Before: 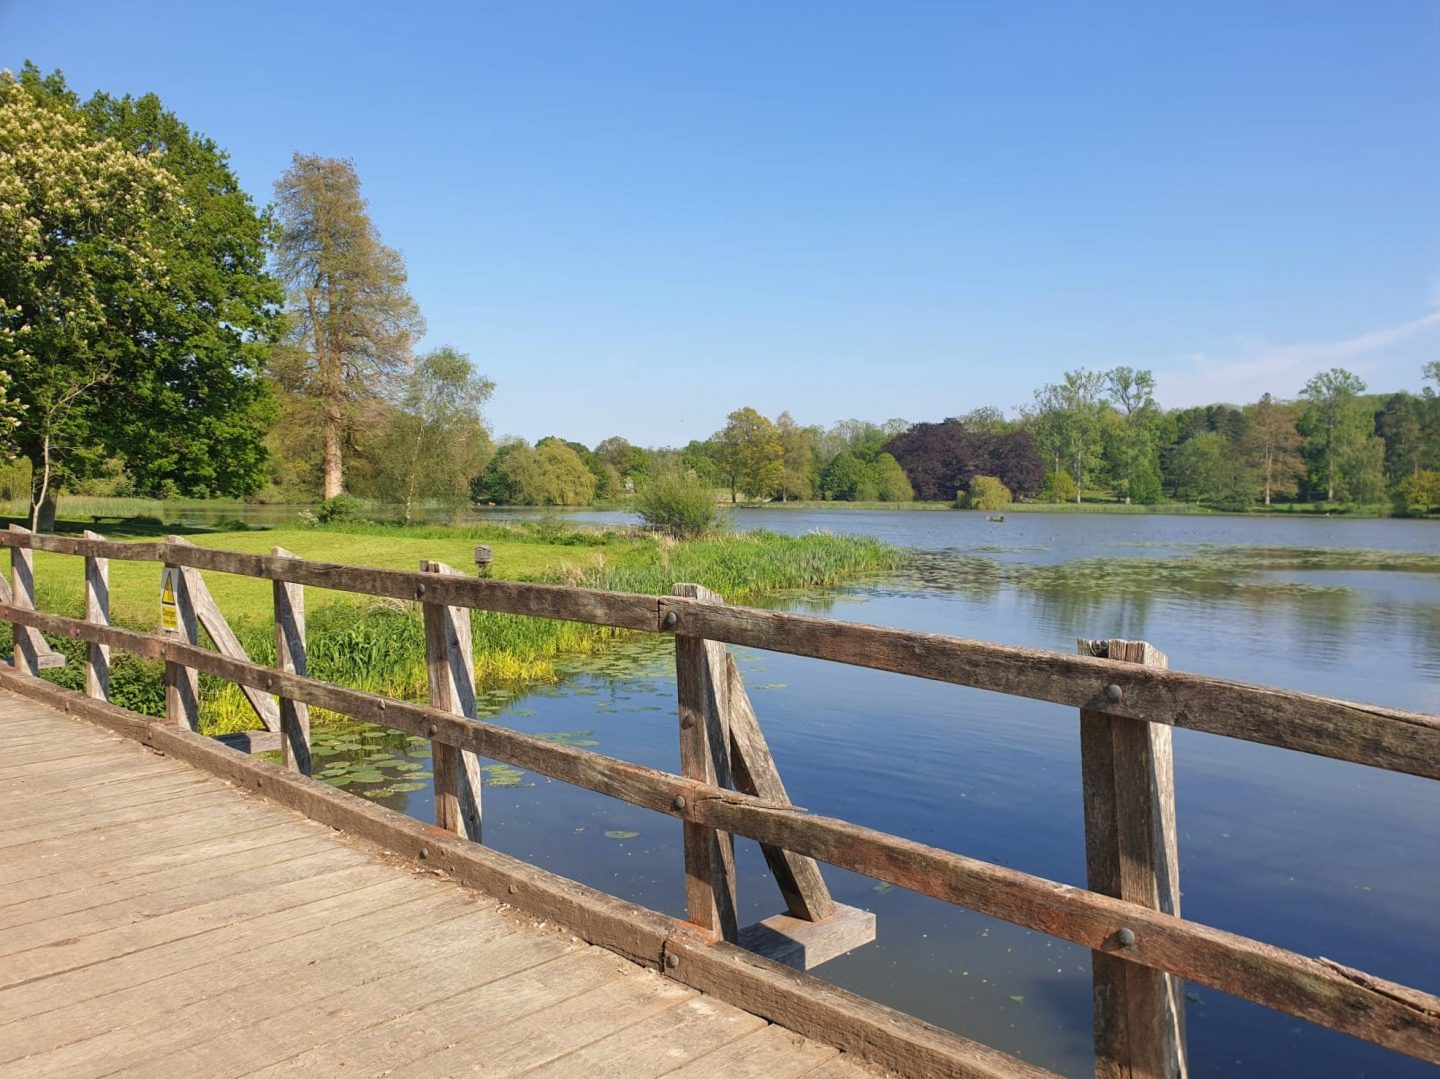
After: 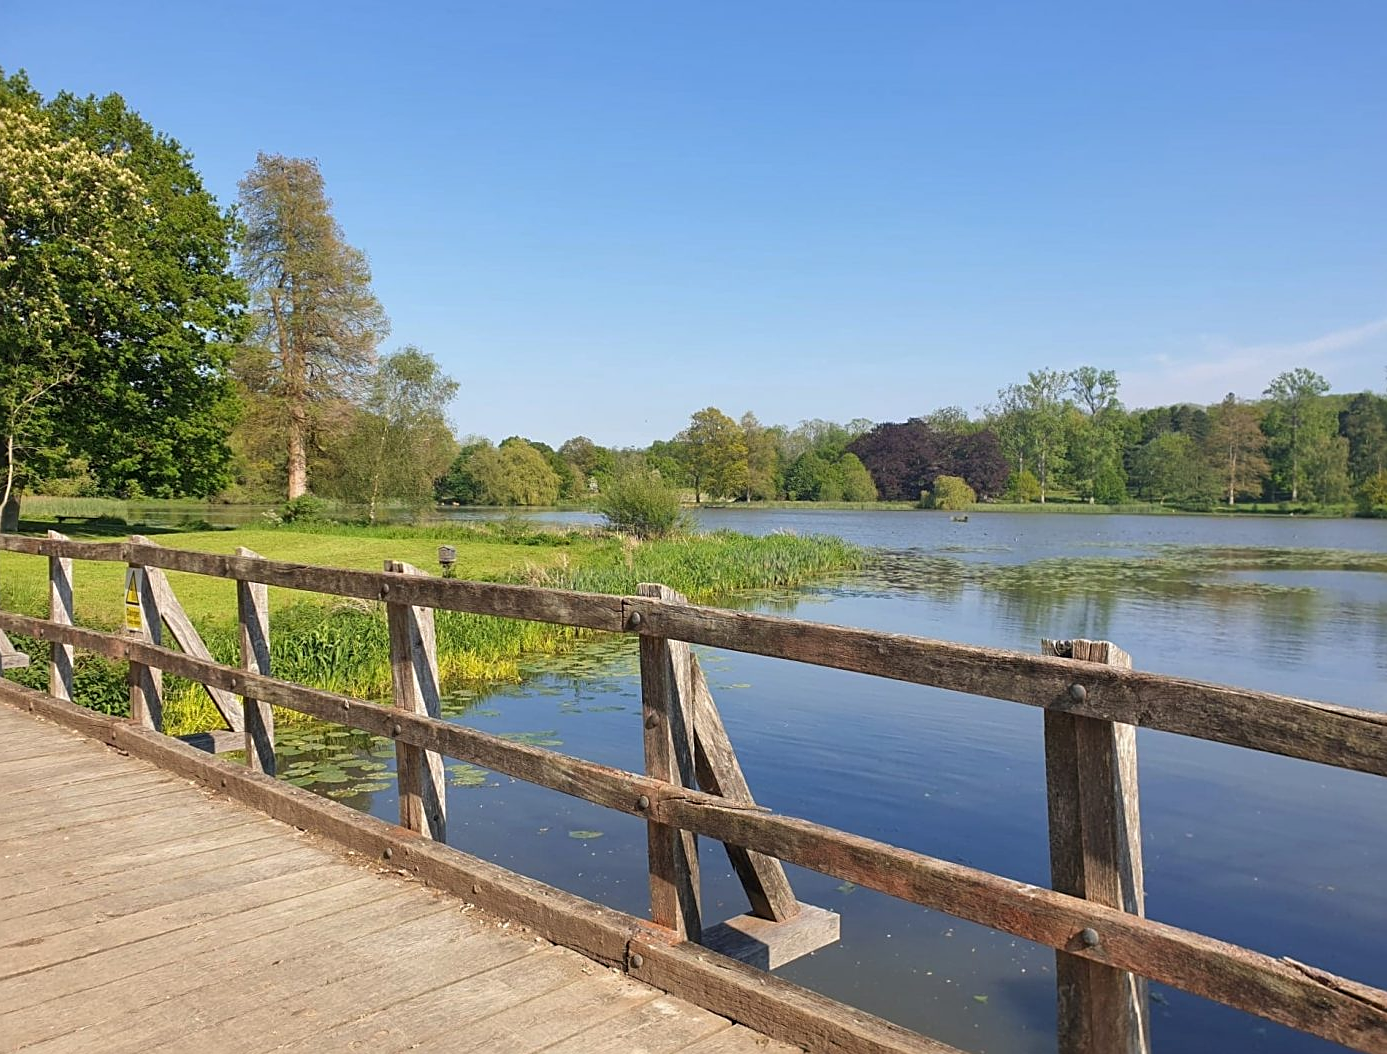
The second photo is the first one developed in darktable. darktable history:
sharpen: on, module defaults
crop and rotate: left 2.536%, right 1.107%, bottom 2.246%
shadows and highlights: shadows 37.27, highlights -28.18, soften with gaussian
